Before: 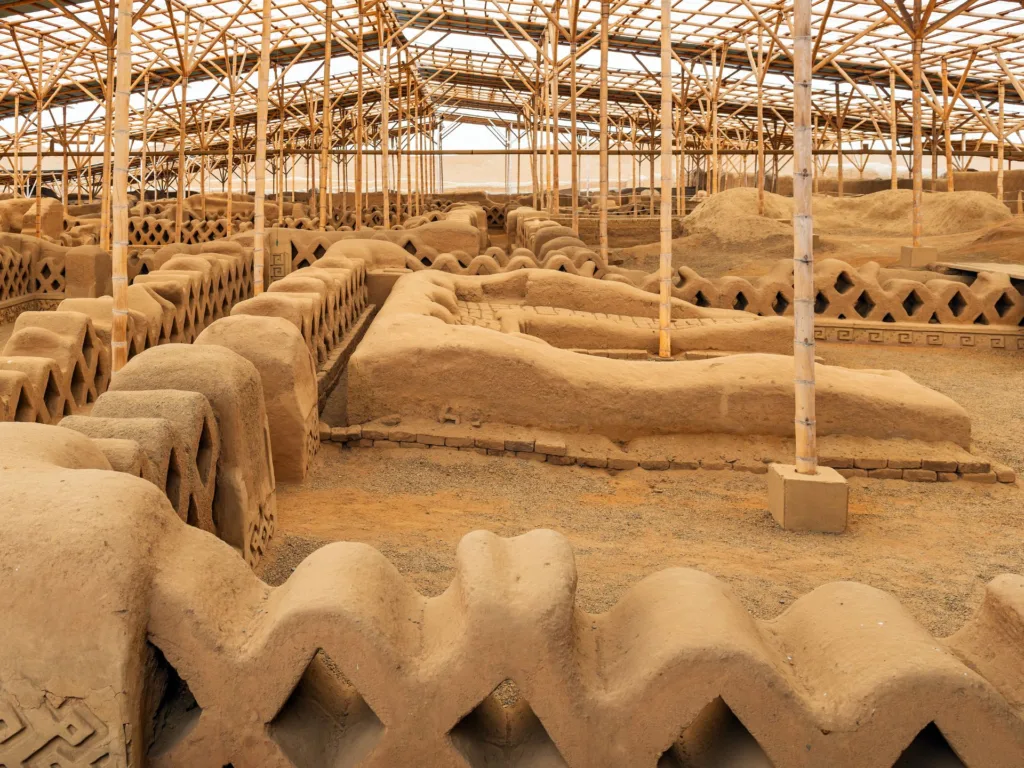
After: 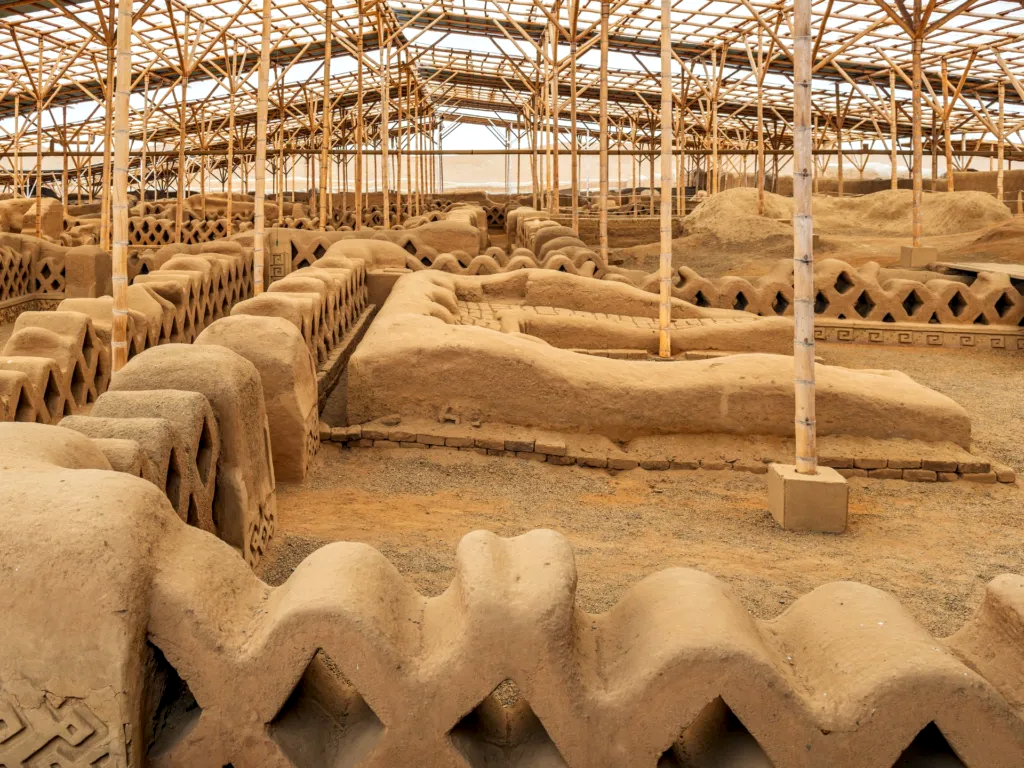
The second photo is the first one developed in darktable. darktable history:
local contrast: on, module defaults
white balance: red 0.986, blue 1.01
